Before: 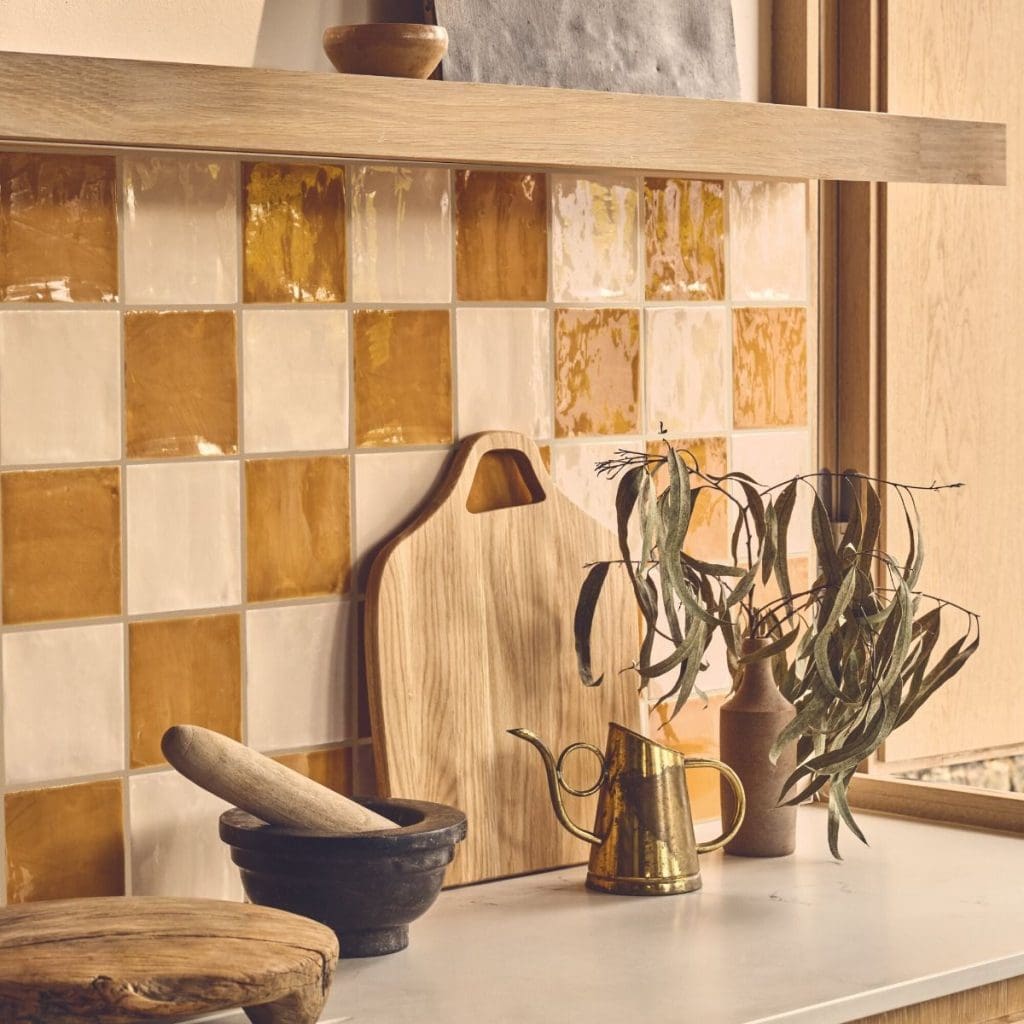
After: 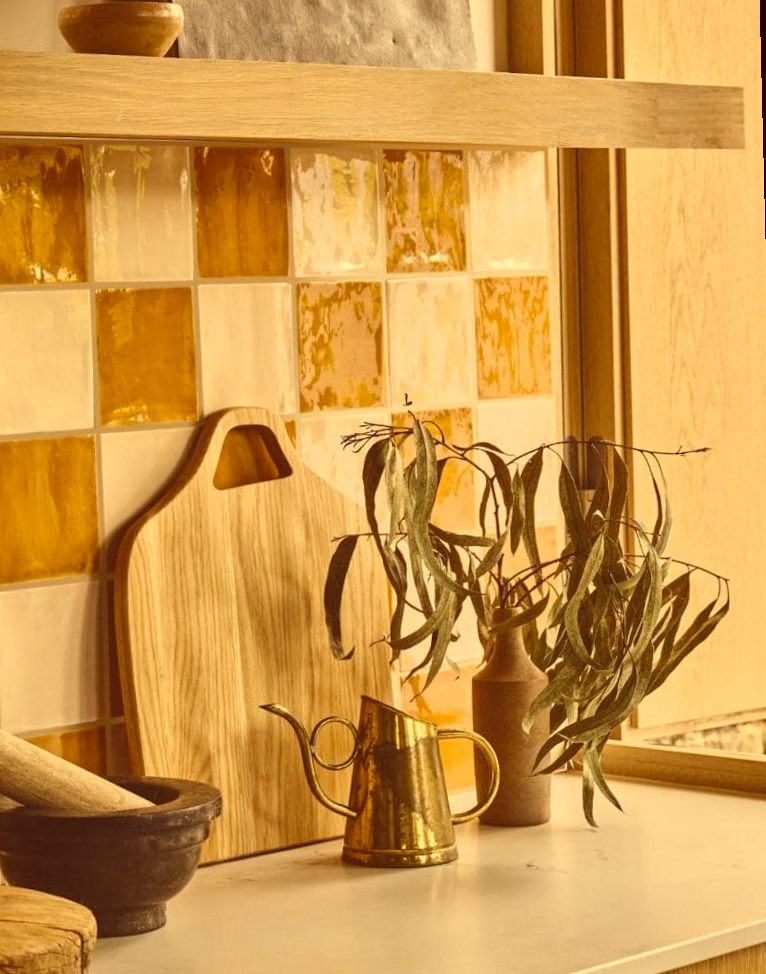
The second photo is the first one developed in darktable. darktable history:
rotate and perspective: rotation -1.42°, crop left 0.016, crop right 0.984, crop top 0.035, crop bottom 0.965
color correction: highlights a* 1.12, highlights b* 24.26, shadows a* 15.58, shadows b* 24.26
crop and rotate: left 24.6%
